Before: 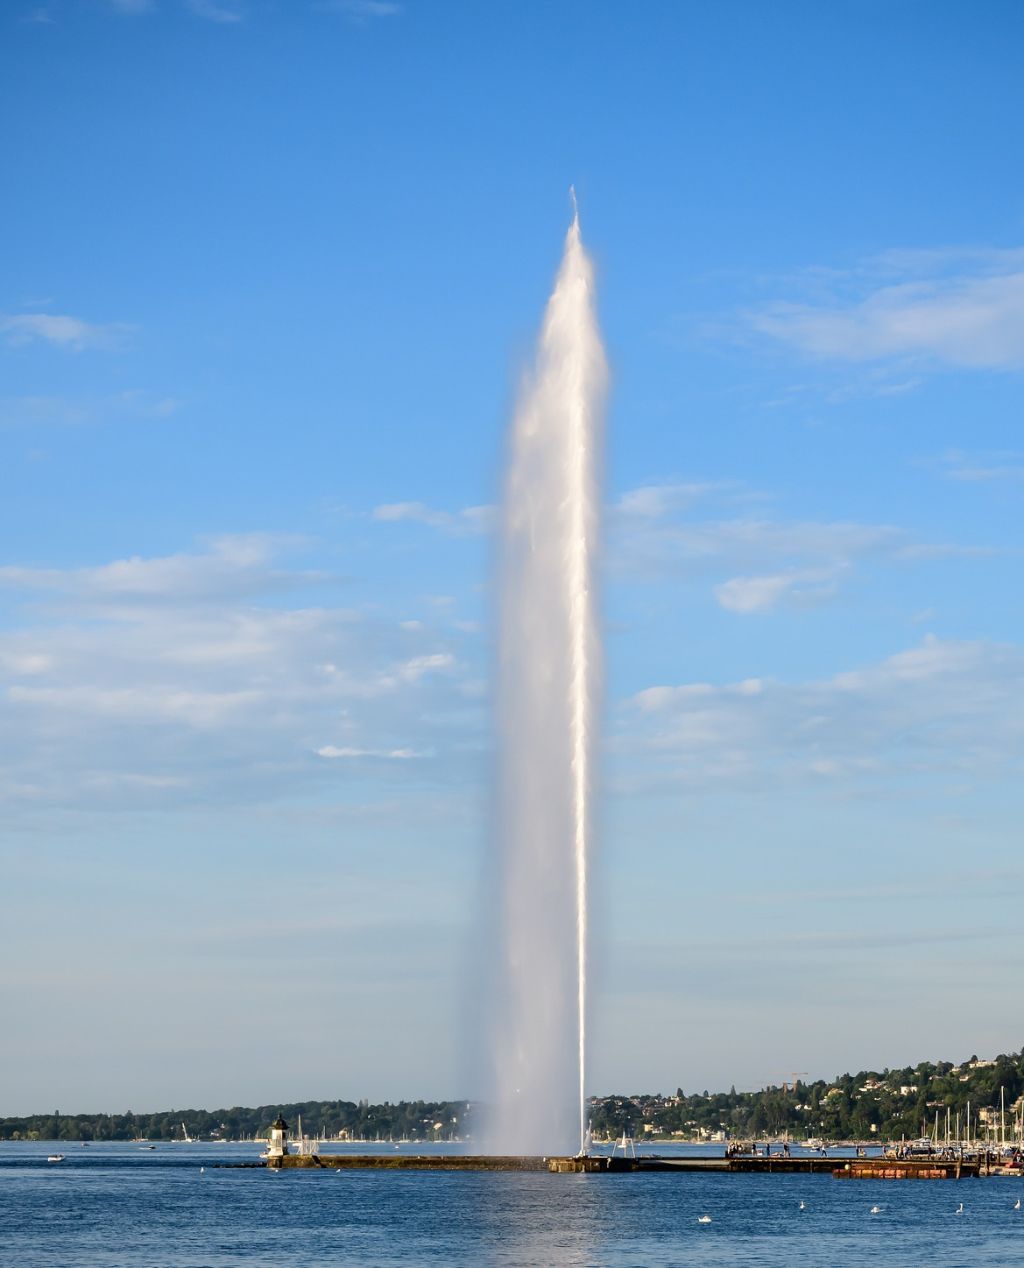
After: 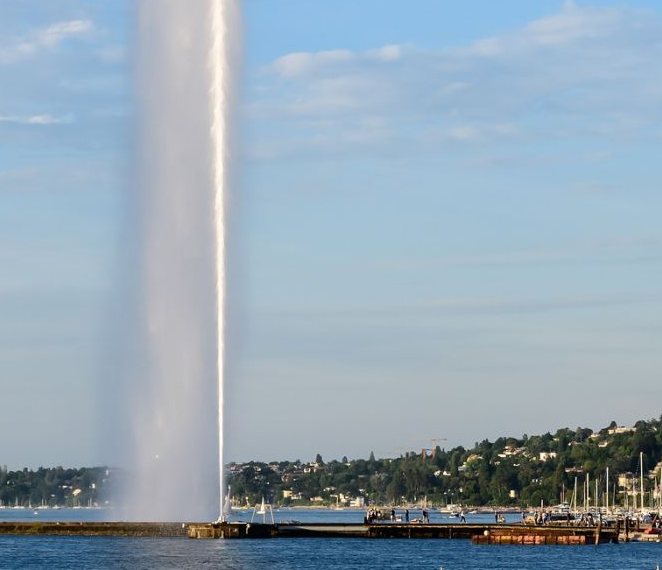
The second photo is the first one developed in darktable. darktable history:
crop and rotate: left 35.275%, top 50.048%, bottom 4.97%
